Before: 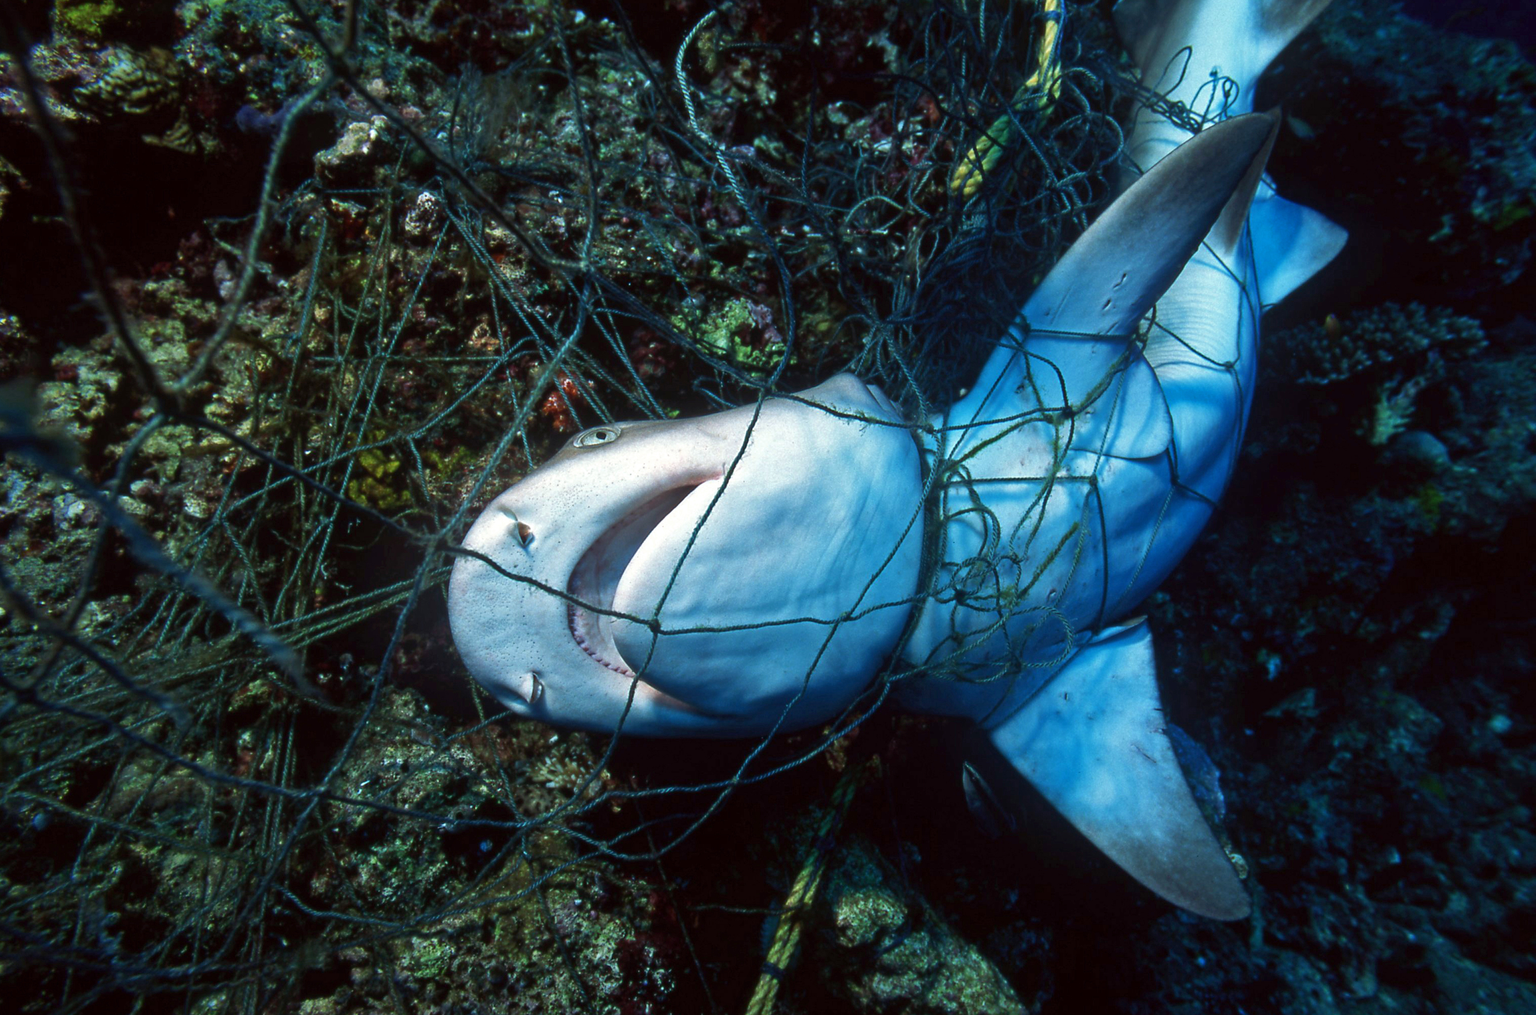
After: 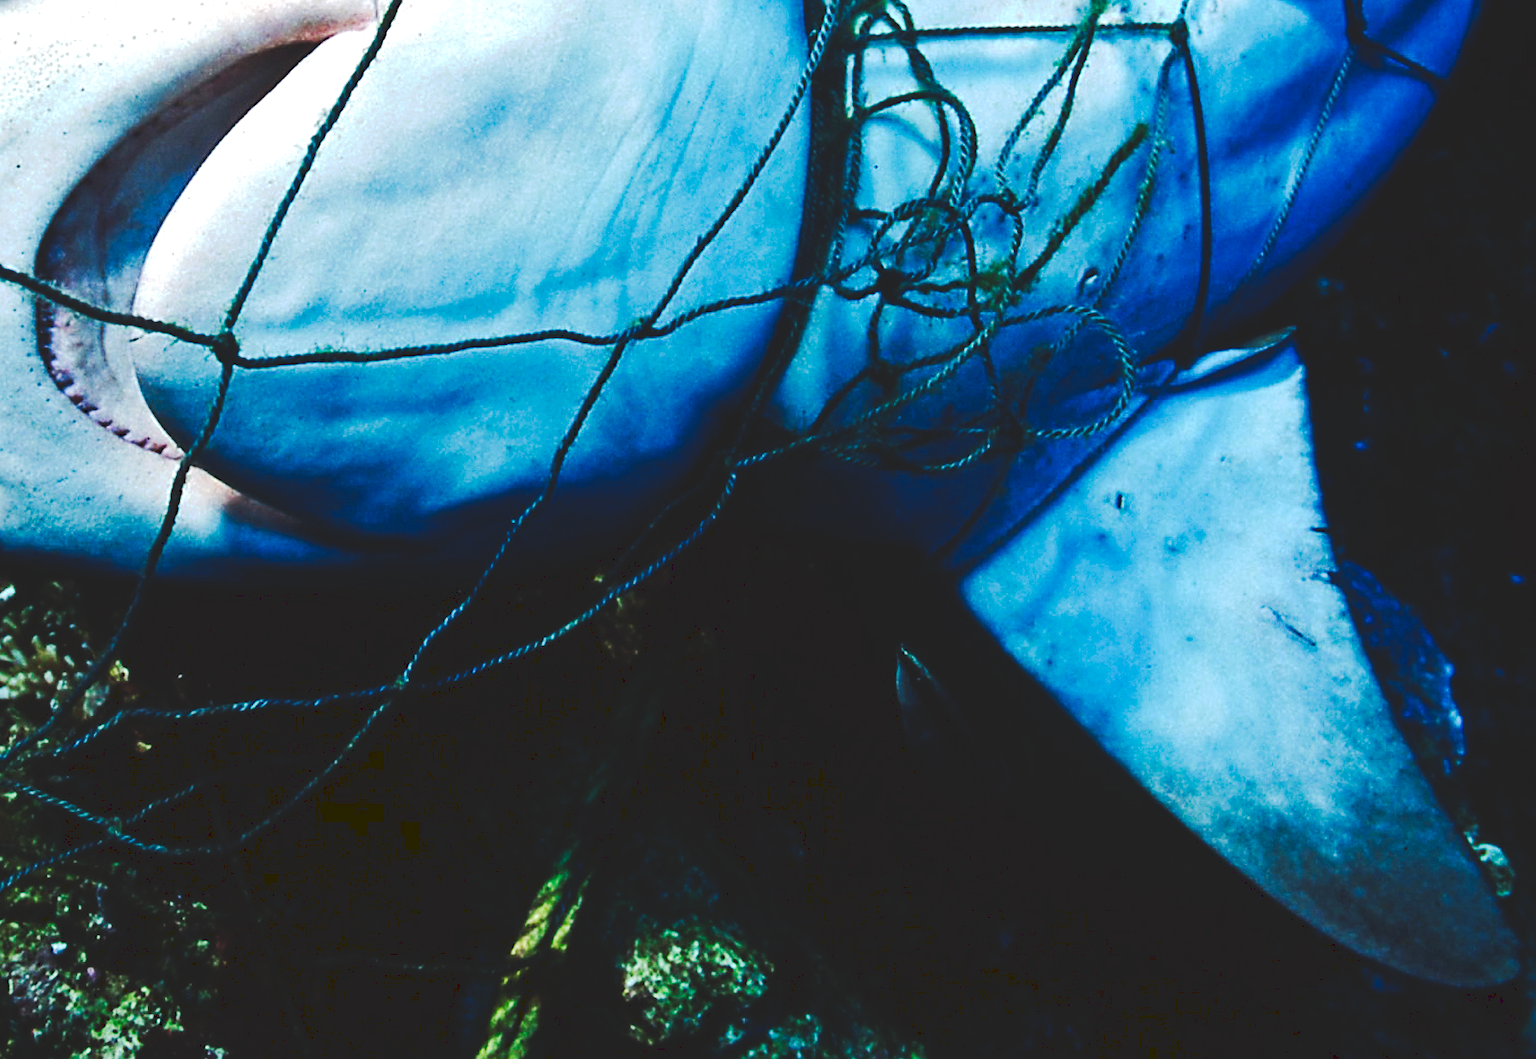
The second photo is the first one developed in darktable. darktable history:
tone curve: curves: ch0 [(0, 0) (0.003, 0.13) (0.011, 0.13) (0.025, 0.134) (0.044, 0.136) (0.069, 0.139) (0.1, 0.144) (0.136, 0.151) (0.177, 0.171) (0.224, 0.2) (0.277, 0.247) (0.335, 0.318) (0.399, 0.412) (0.468, 0.536) (0.543, 0.659) (0.623, 0.746) (0.709, 0.812) (0.801, 0.871) (0.898, 0.915) (1, 1)], preserve colors none
crop: left 35.883%, top 45.913%, right 18.093%, bottom 6.051%
exposure: compensate exposure bias true, compensate highlight preservation false
sharpen: on, module defaults
haze removal: compatibility mode true, adaptive false
tone equalizer: -8 EV -0.38 EV, -7 EV -0.392 EV, -6 EV -0.294 EV, -5 EV -0.217 EV, -3 EV 0.197 EV, -2 EV 0.315 EV, -1 EV 0.368 EV, +0 EV 0.399 EV, edges refinement/feathering 500, mask exposure compensation -1.57 EV, preserve details no
color correction: highlights b* -0.011
